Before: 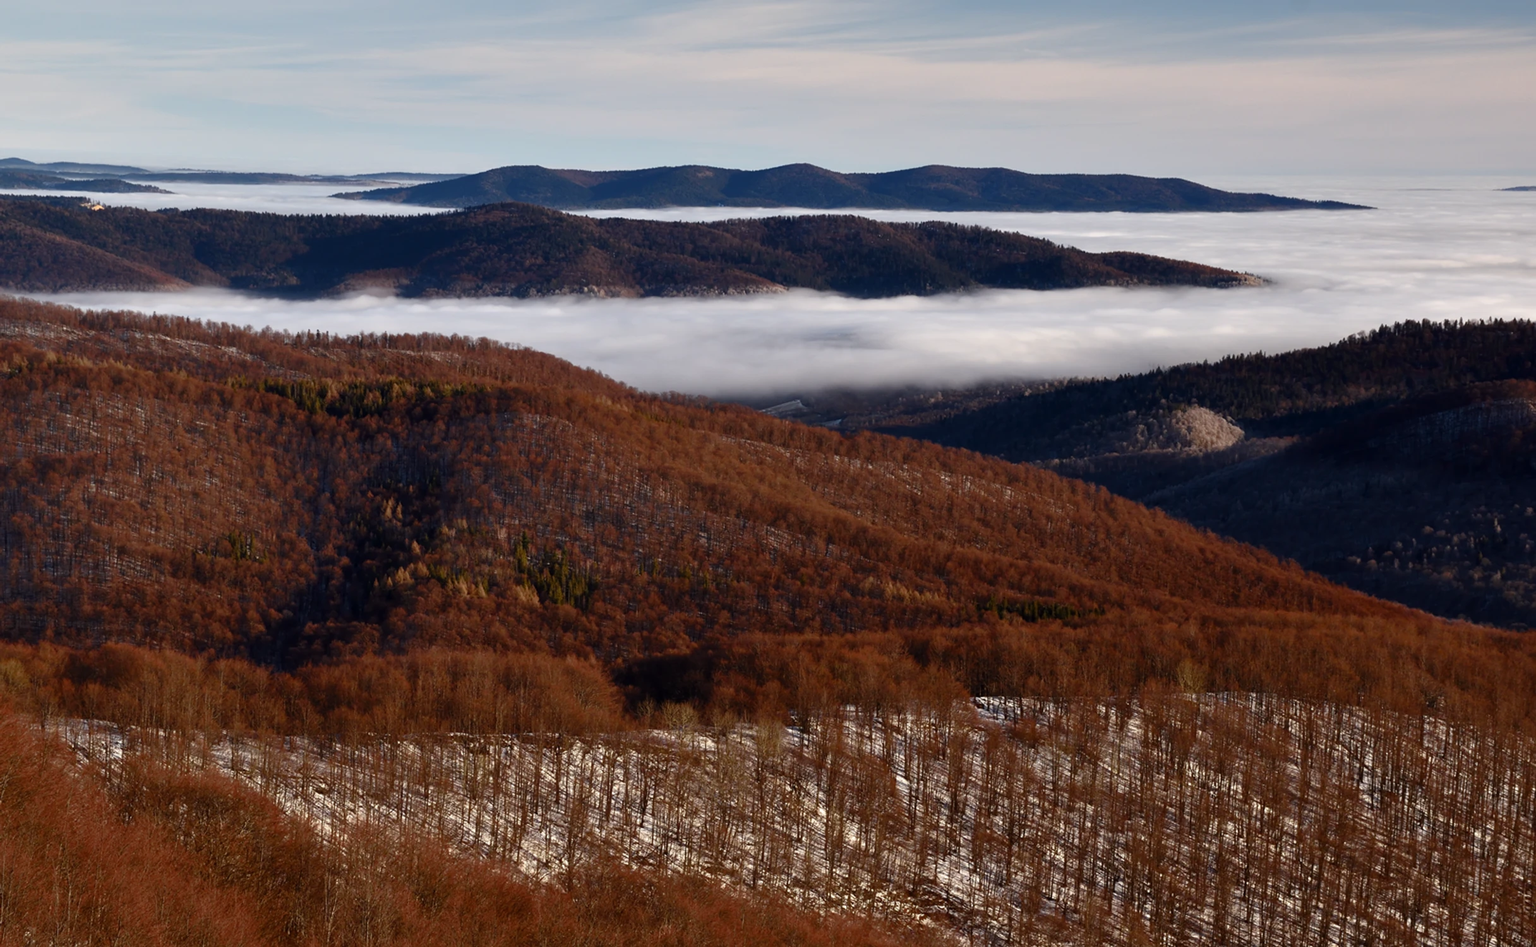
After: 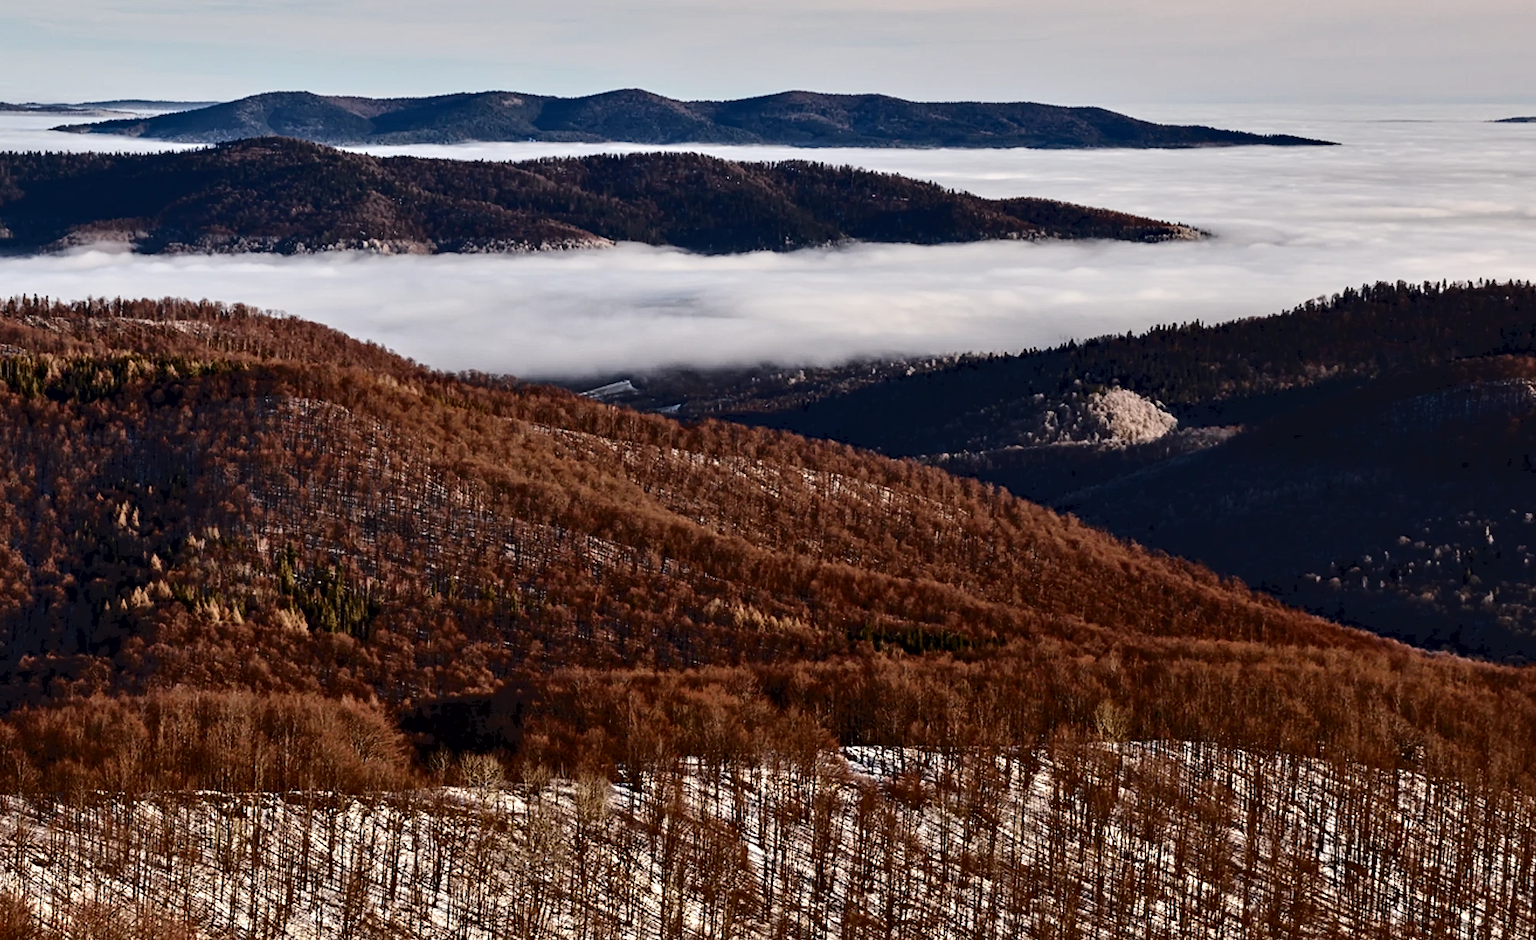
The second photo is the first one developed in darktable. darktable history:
tone curve: curves: ch0 [(0, 0) (0.003, 0.044) (0.011, 0.045) (0.025, 0.048) (0.044, 0.051) (0.069, 0.065) (0.1, 0.08) (0.136, 0.108) (0.177, 0.152) (0.224, 0.216) (0.277, 0.305) (0.335, 0.392) (0.399, 0.481) (0.468, 0.579) (0.543, 0.658) (0.623, 0.729) (0.709, 0.8) (0.801, 0.867) (0.898, 0.93) (1, 1)], color space Lab, independent channels, preserve colors none
contrast equalizer: y [[0.5, 0.542, 0.583, 0.625, 0.667, 0.708], [0.5 ×6], [0.5 ×6], [0 ×6], [0 ×6]]
crop: left 18.86%, top 9.669%, right 0%, bottom 9.754%
tone equalizer: -8 EV -0.001 EV, -7 EV 0.003 EV, -6 EV -0.034 EV, -5 EV 0.018 EV, -4 EV -0.022 EV, -3 EV 0.026 EV, -2 EV -0.059 EV, -1 EV -0.296 EV, +0 EV -0.61 EV, mask exposure compensation -0.497 EV
